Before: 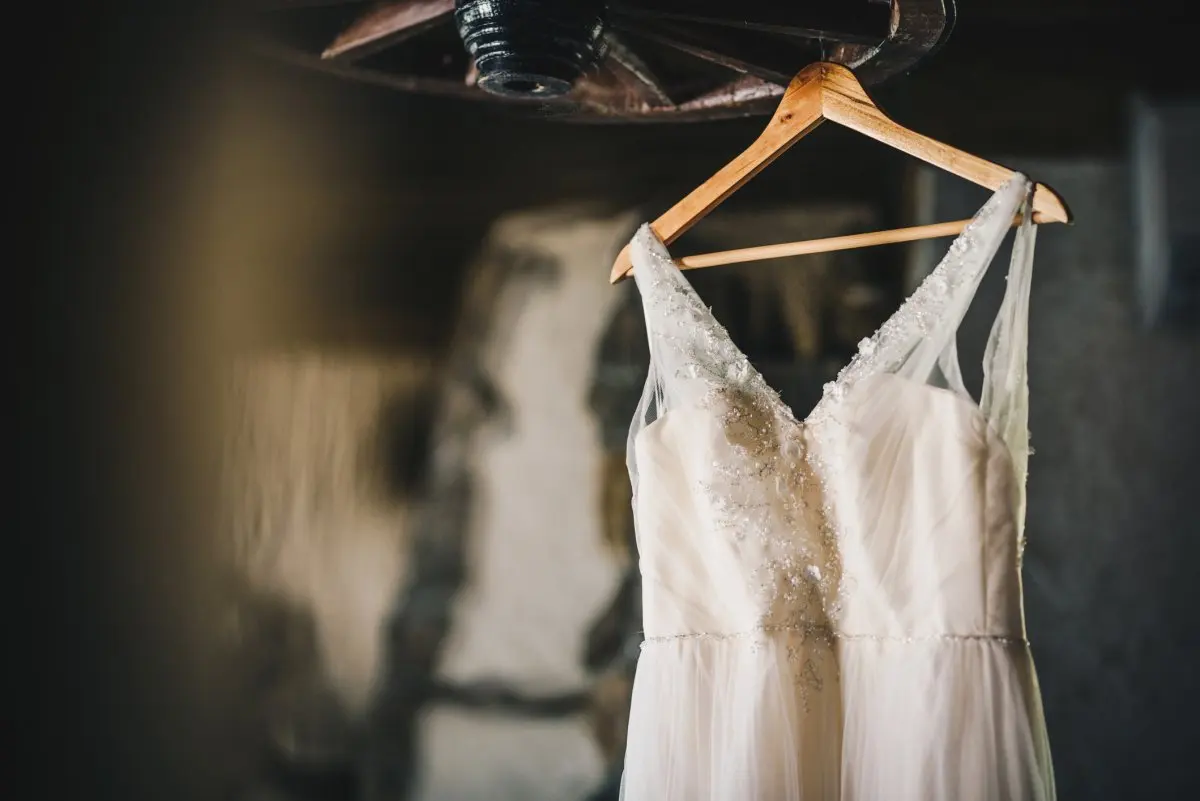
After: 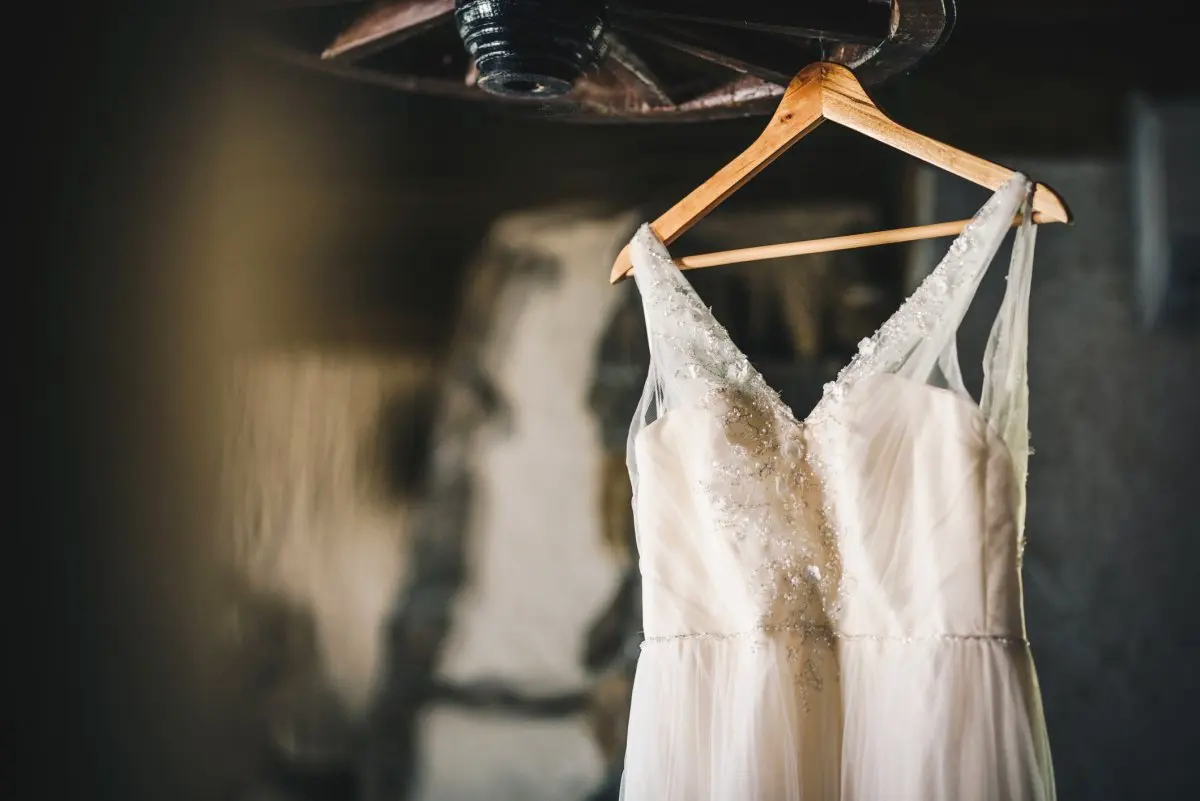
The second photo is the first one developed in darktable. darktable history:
exposure: exposure 0.125 EV, compensate exposure bias true, compensate highlight preservation false
